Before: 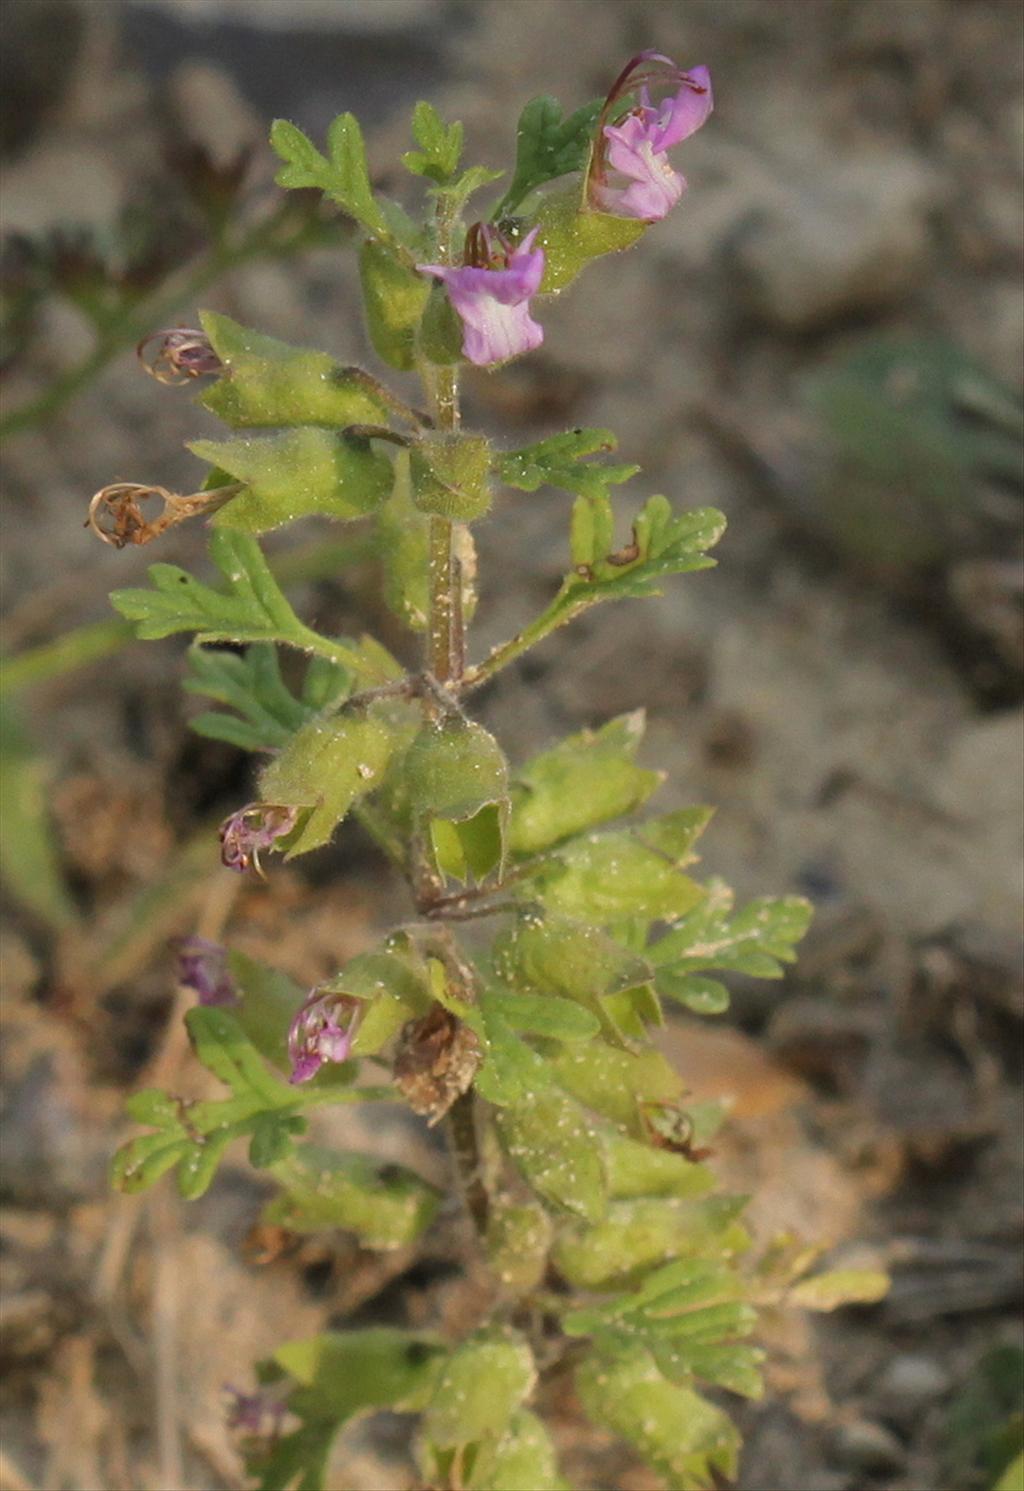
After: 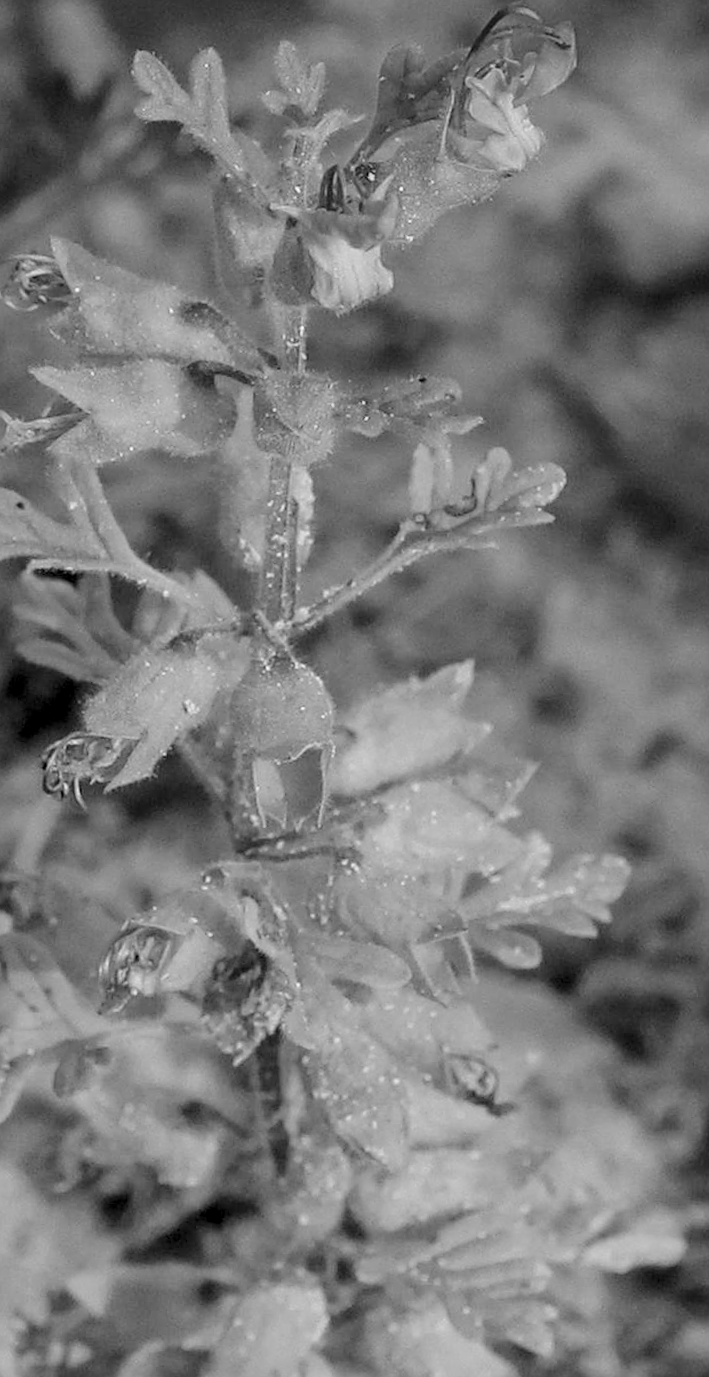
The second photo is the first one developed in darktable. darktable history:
color balance rgb: linear chroma grading › shadows 10%, linear chroma grading › highlights 10%, linear chroma grading › global chroma 15%, linear chroma grading › mid-tones 15%, perceptual saturation grading › global saturation 40%, perceptual saturation grading › highlights -25%, perceptual saturation grading › mid-tones 35%, perceptual saturation grading › shadows 35%, perceptual brilliance grading › global brilliance 11.29%, global vibrance 11.29%
crop and rotate: angle -3.27°, left 14.277%, top 0.028%, right 10.766%, bottom 0.028%
sharpen: on, module defaults
filmic rgb: black relative exposure -7.65 EV, white relative exposure 4.56 EV, hardness 3.61
monochrome: a -6.99, b 35.61, size 1.4
contrast equalizer: y [[0.5 ×6], [0.5 ×6], [0.5, 0.5, 0.501, 0.545, 0.707, 0.863], [0 ×6], [0 ×6]]
local contrast: on, module defaults
